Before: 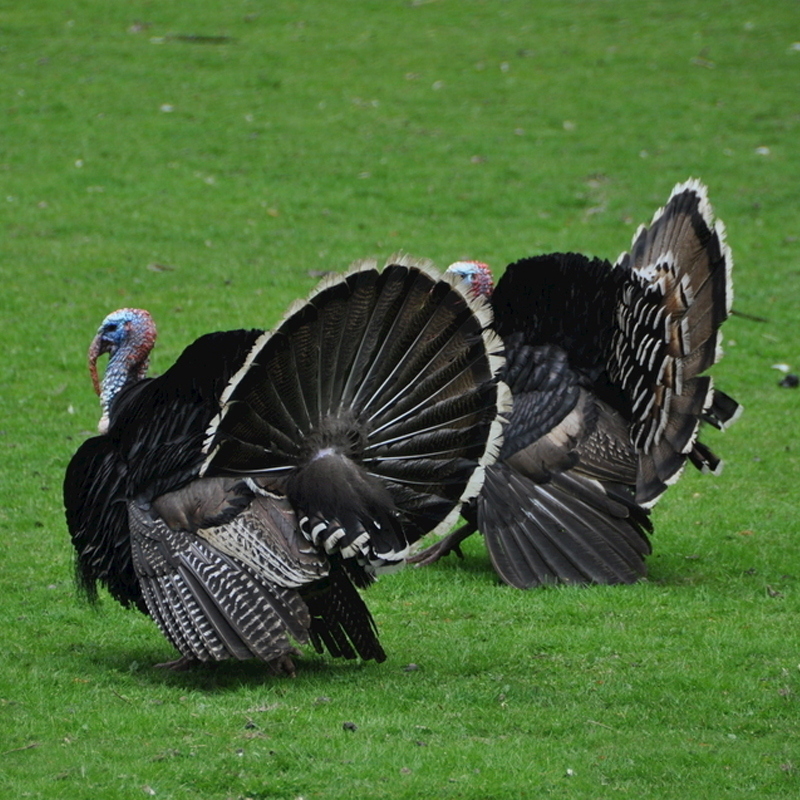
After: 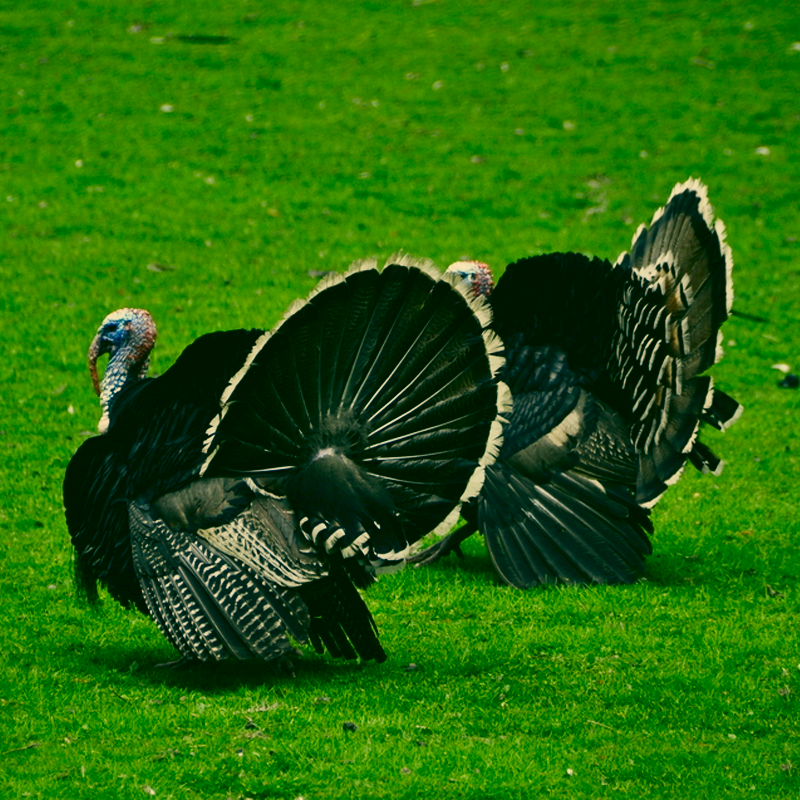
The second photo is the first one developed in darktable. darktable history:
base curve: curves: ch0 [(0, 0) (0.088, 0.125) (0.176, 0.251) (0.354, 0.501) (0.613, 0.749) (1, 0.877)], preserve colors none
contrast brightness saturation: contrast 0.129, brightness -0.225, saturation 0.148
shadows and highlights: shadows 25.81, highlights -24.49
color correction: highlights a* 5.63, highlights b* 33.29, shadows a* -25.27, shadows b* 3.89
color zones: curves: ch0 [(0, 0.5) (0.143, 0.52) (0.286, 0.5) (0.429, 0.5) (0.571, 0.5) (0.714, 0.5) (0.857, 0.5) (1, 0.5)]; ch1 [(0, 0.489) (0.155, 0.45) (0.286, 0.466) (0.429, 0.5) (0.571, 0.5) (0.714, 0.5) (0.857, 0.5) (1, 0.489)]
